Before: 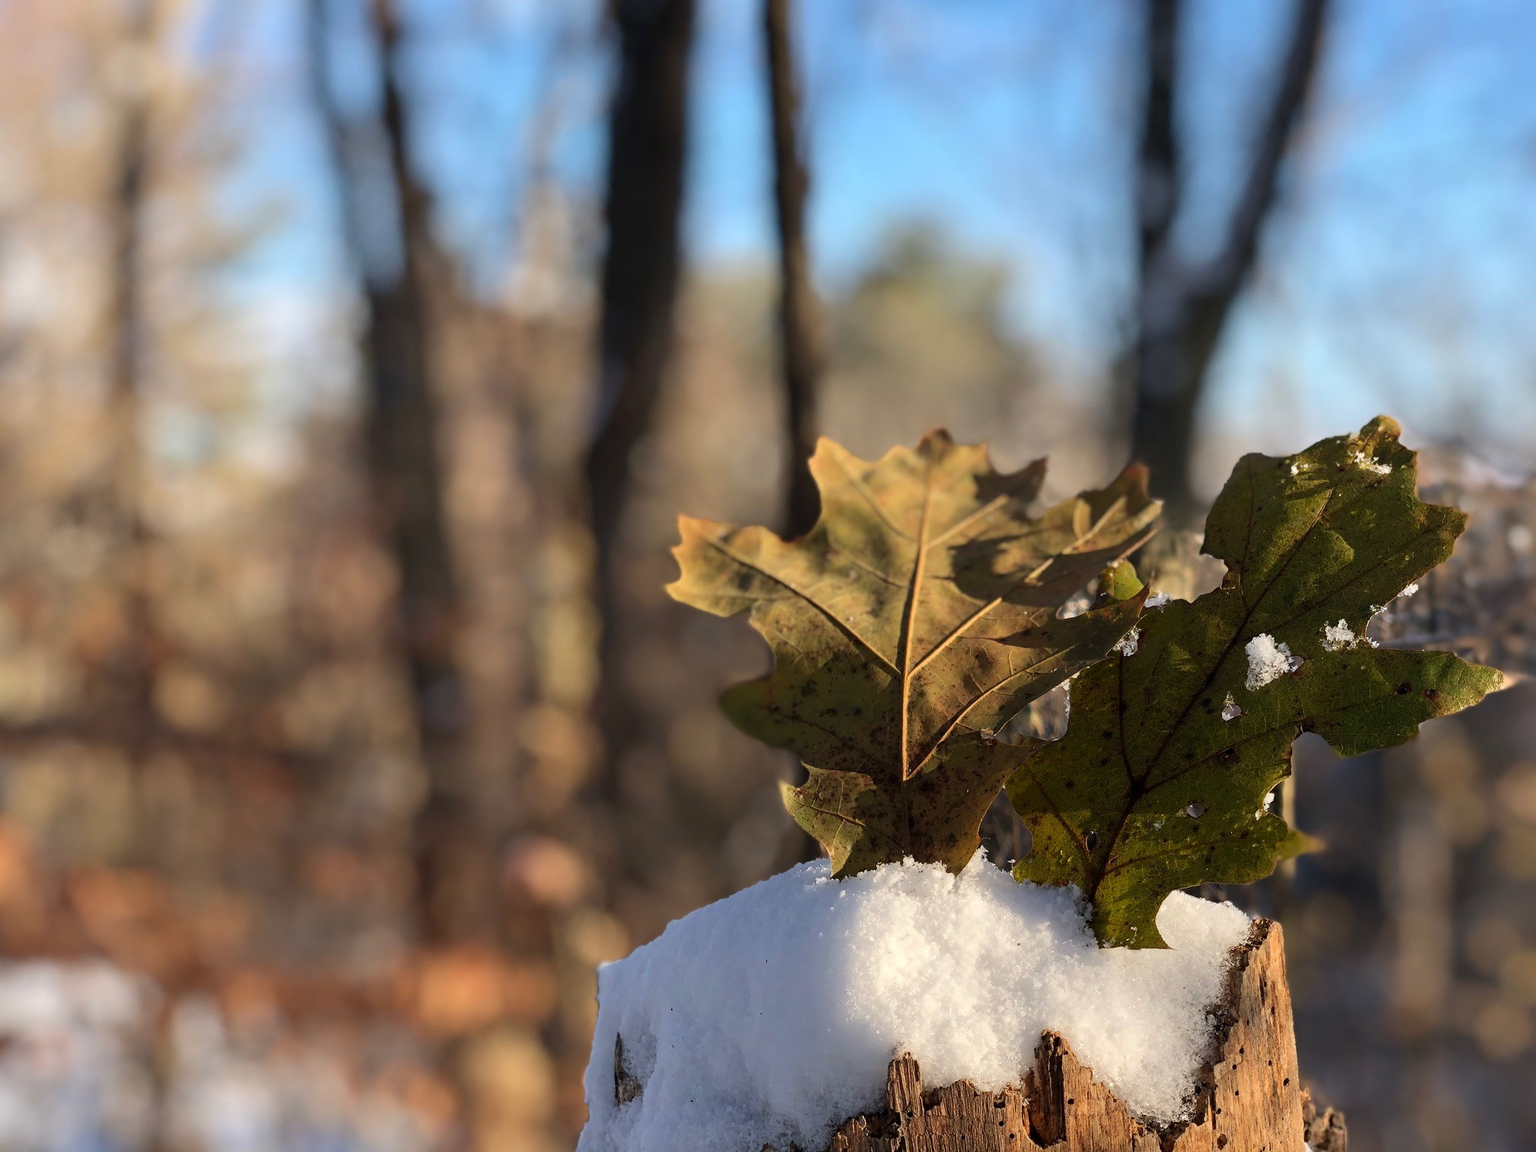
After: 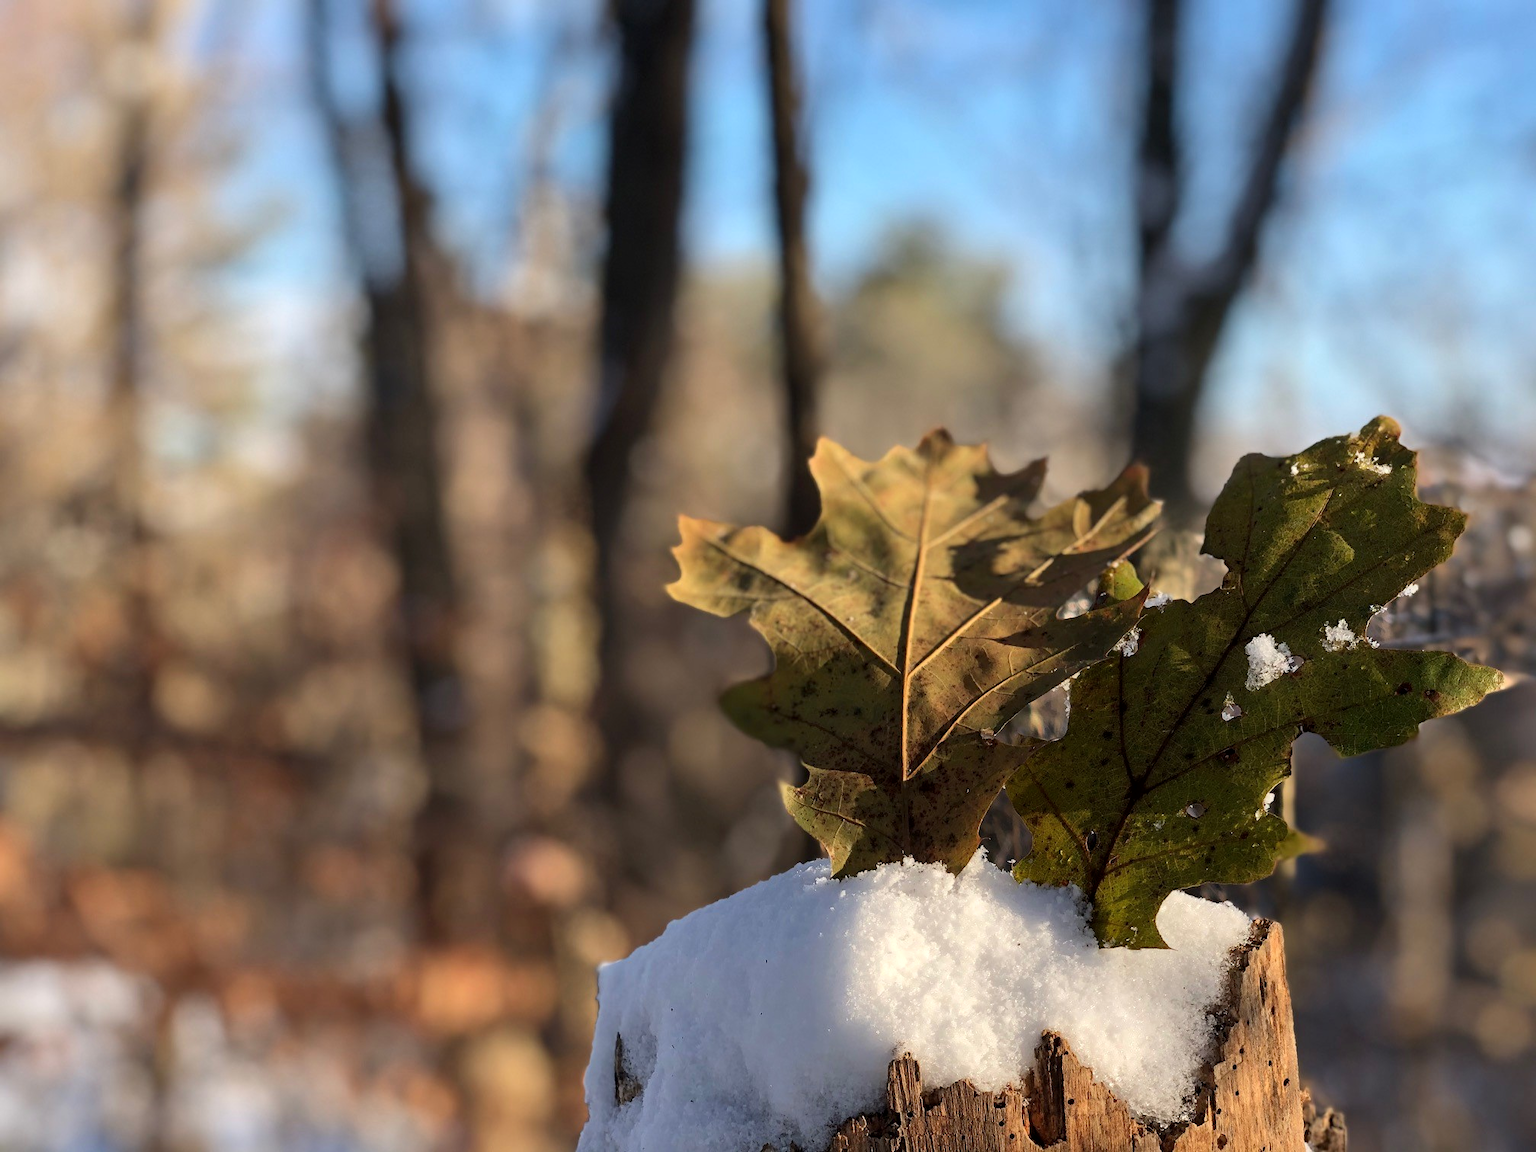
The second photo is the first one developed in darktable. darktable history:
local contrast: mode bilateral grid, contrast 21, coarseness 51, detail 119%, midtone range 0.2
